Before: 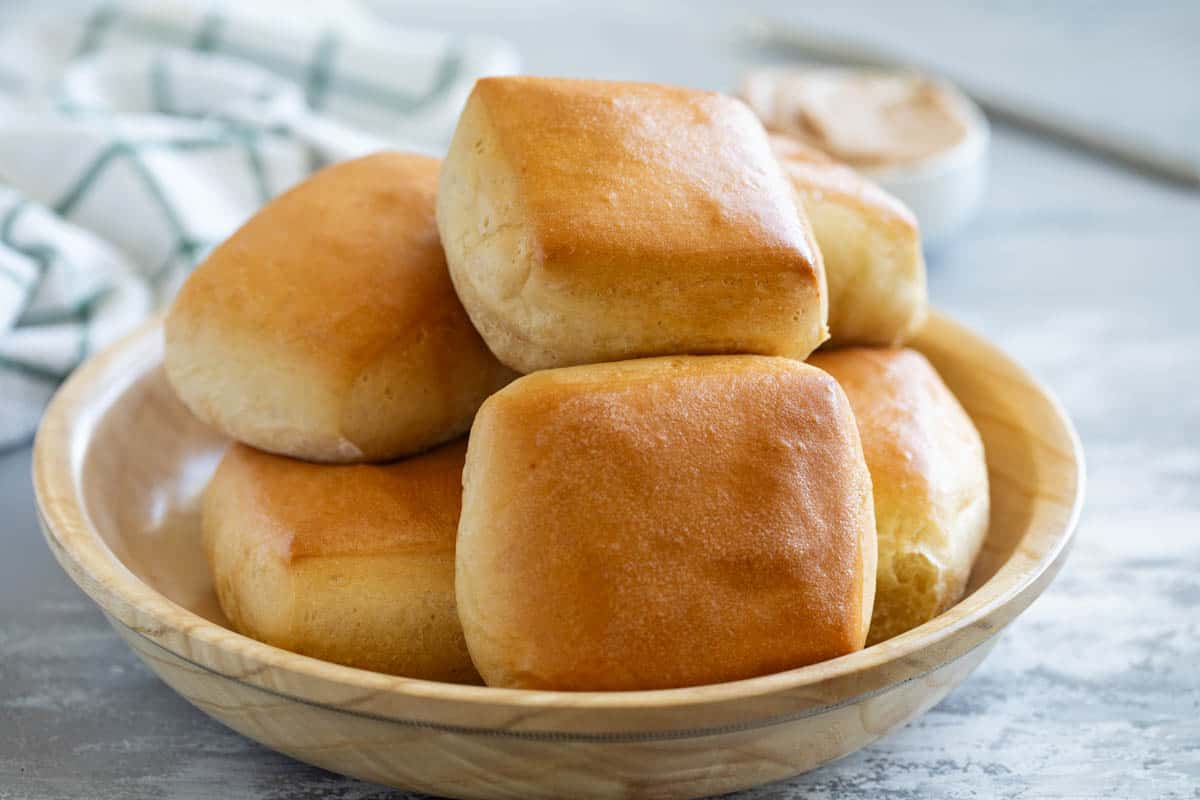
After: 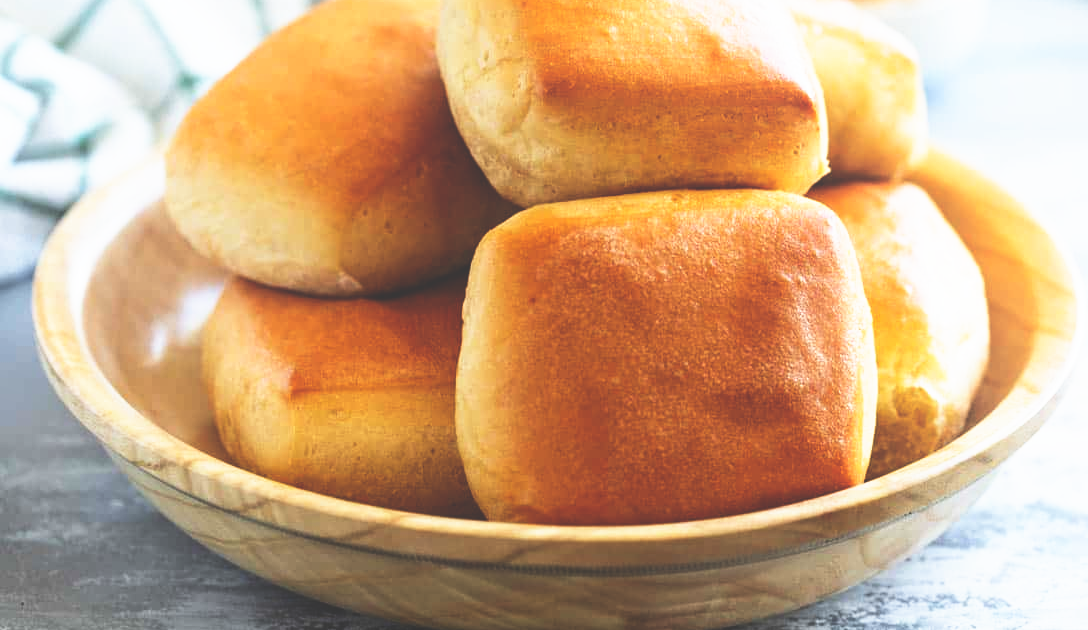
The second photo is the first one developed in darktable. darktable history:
base curve: curves: ch0 [(0, 0.036) (0.007, 0.037) (0.604, 0.887) (1, 1)], preserve colors none
shadows and highlights: shadows -68.32, highlights 33.42, soften with gaussian
crop: top 20.814%, right 9.315%, bottom 0.317%
